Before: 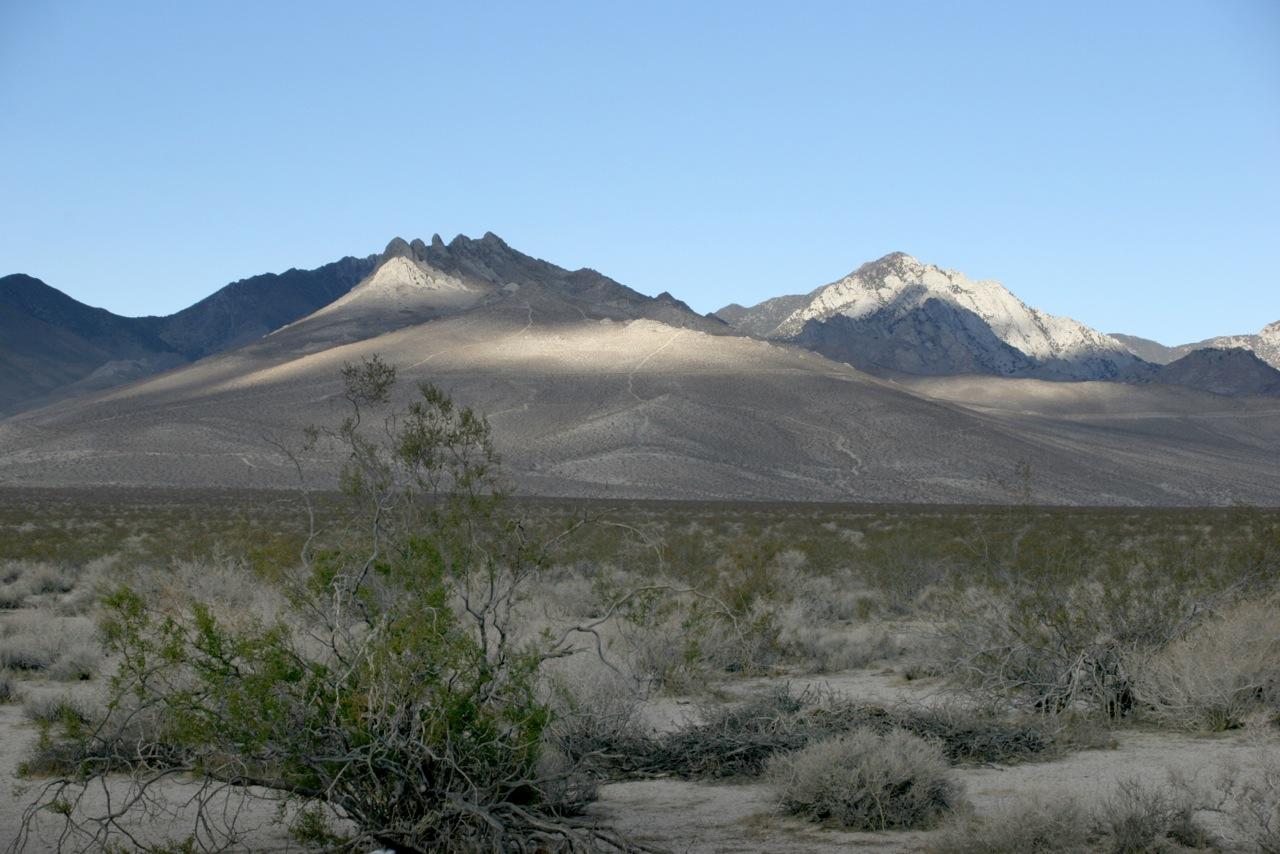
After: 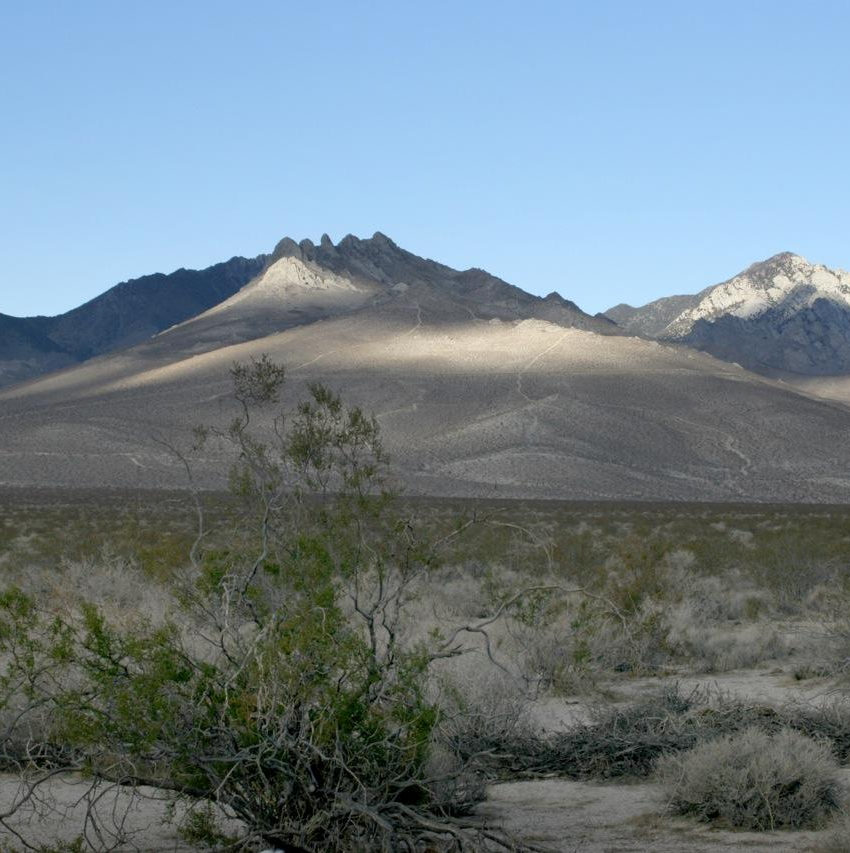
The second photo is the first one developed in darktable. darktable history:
crop and rotate: left 8.716%, right 24.847%
